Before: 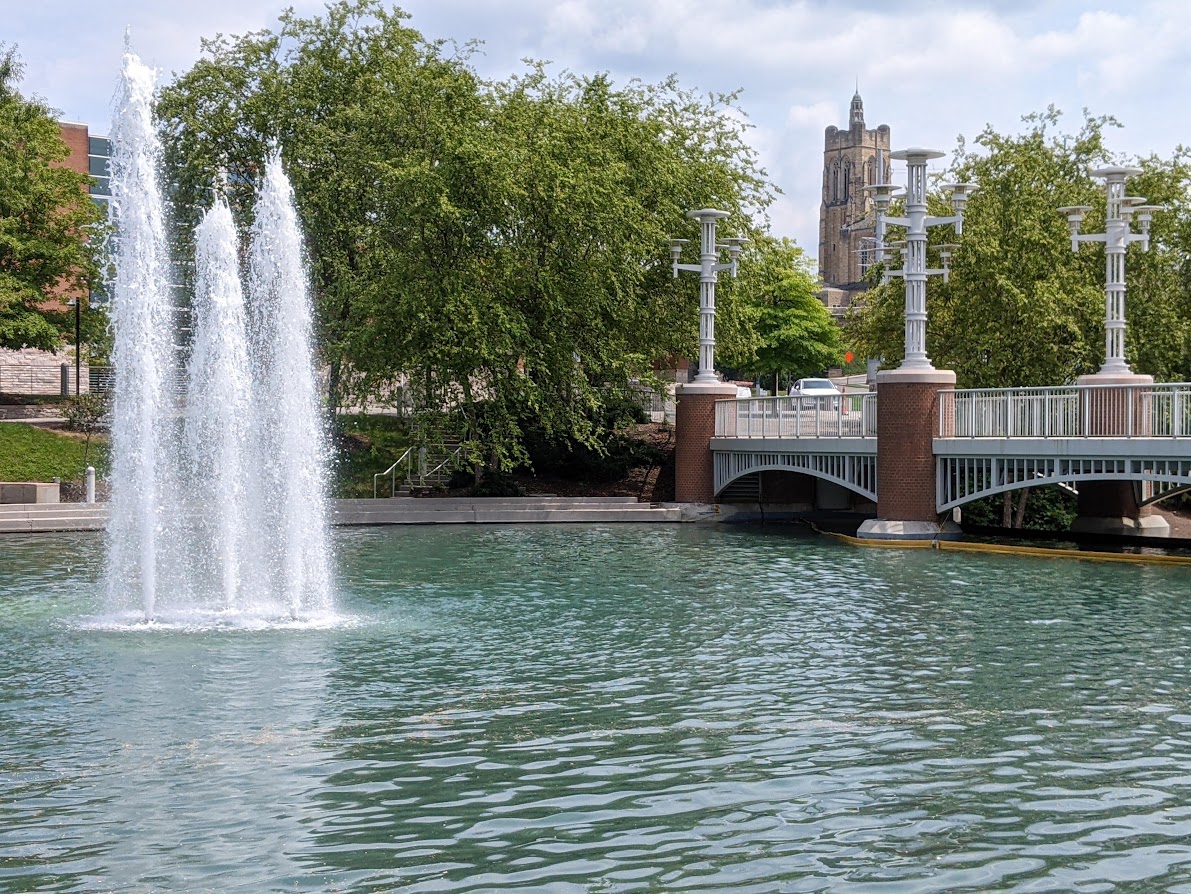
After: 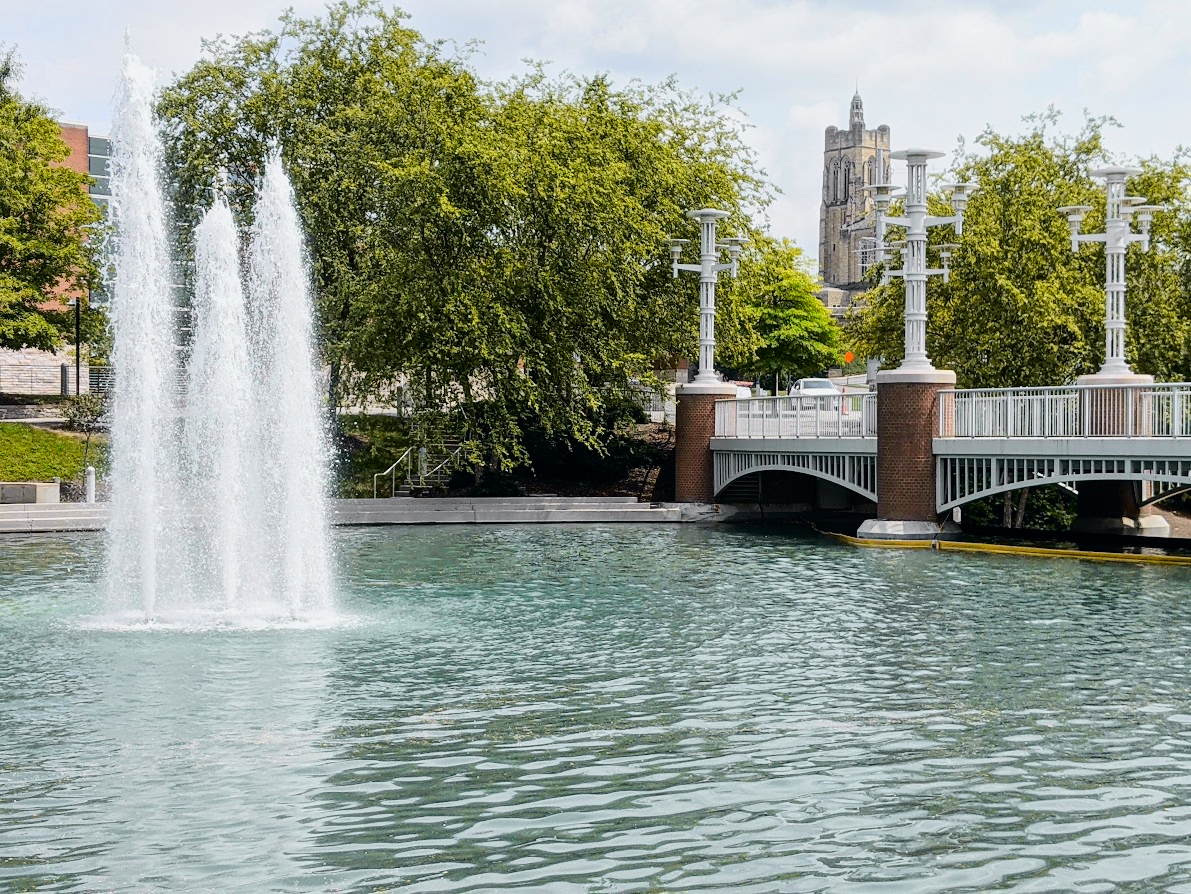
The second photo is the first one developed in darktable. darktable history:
tone curve: curves: ch0 [(0, 0) (0.11, 0.061) (0.256, 0.259) (0.398, 0.494) (0.498, 0.611) (0.65, 0.757) (0.835, 0.883) (1, 0.961)]; ch1 [(0, 0) (0.346, 0.307) (0.408, 0.369) (0.453, 0.457) (0.482, 0.479) (0.502, 0.498) (0.521, 0.51) (0.553, 0.554) (0.618, 0.65) (0.693, 0.727) (1, 1)]; ch2 [(0, 0) (0.366, 0.337) (0.434, 0.46) (0.485, 0.494) (0.5, 0.494) (0.511, 0.508) (0.537, 0.55) (0.579, 0.599) (0.621, 0.693) (1, 1)], color space Lab, independent channels, preserve colors none
